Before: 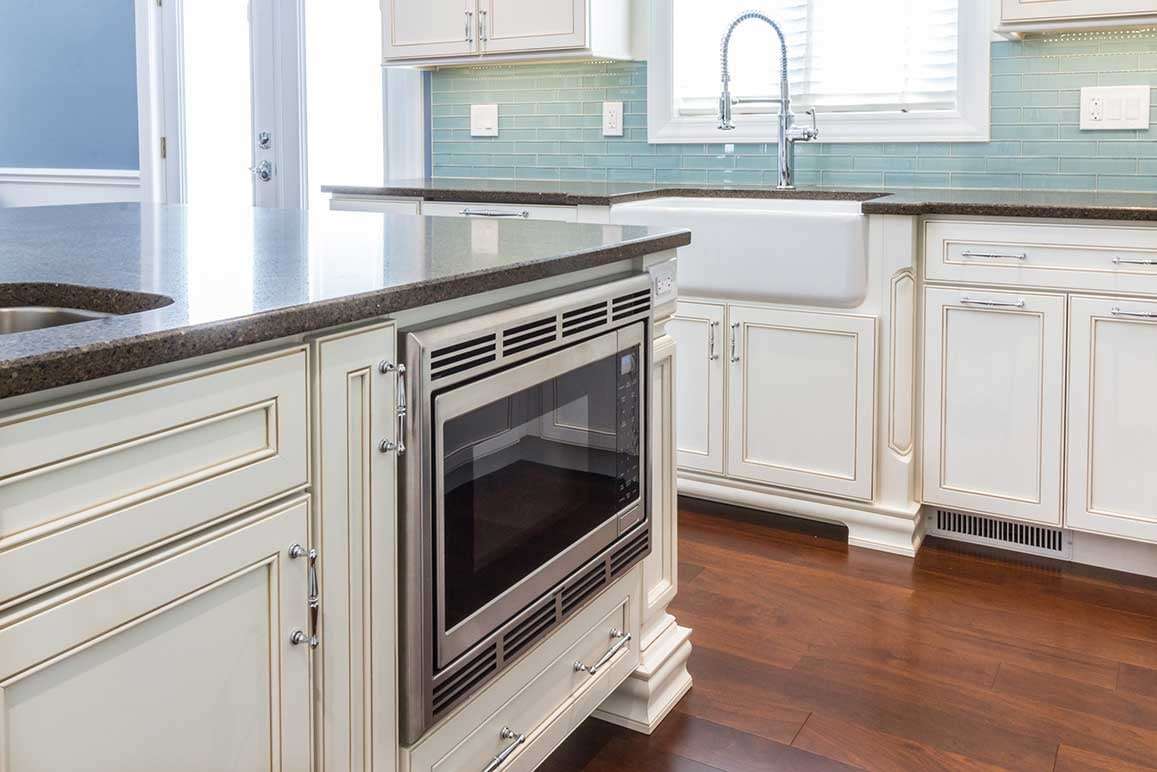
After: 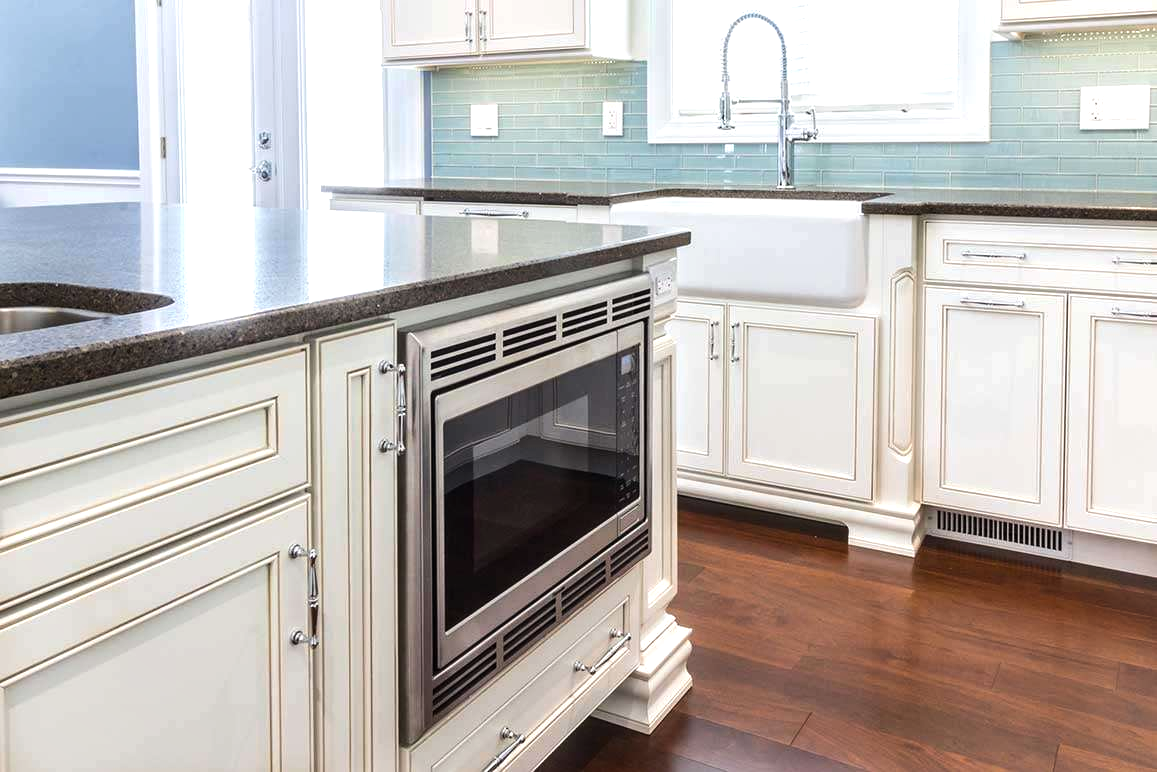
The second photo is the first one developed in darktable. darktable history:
tone equalizer: -8 EV -0.407 EV, -7 EV -0.359 EV, -6 EV -0.359 EV, -5 EV -0.23 EV, -3 EV 0.223 EV, -2 EV 0.308 EV, -1 EV 0.408 EV, +0 EV 0.447 EV, edges refinement/feathering 500, mask exposure compensation -1.57 EV, preserve details no
vignetting: fall-off start 100.5%, brightness 0.037, saturation -0.001, width/height ratio 1.322
